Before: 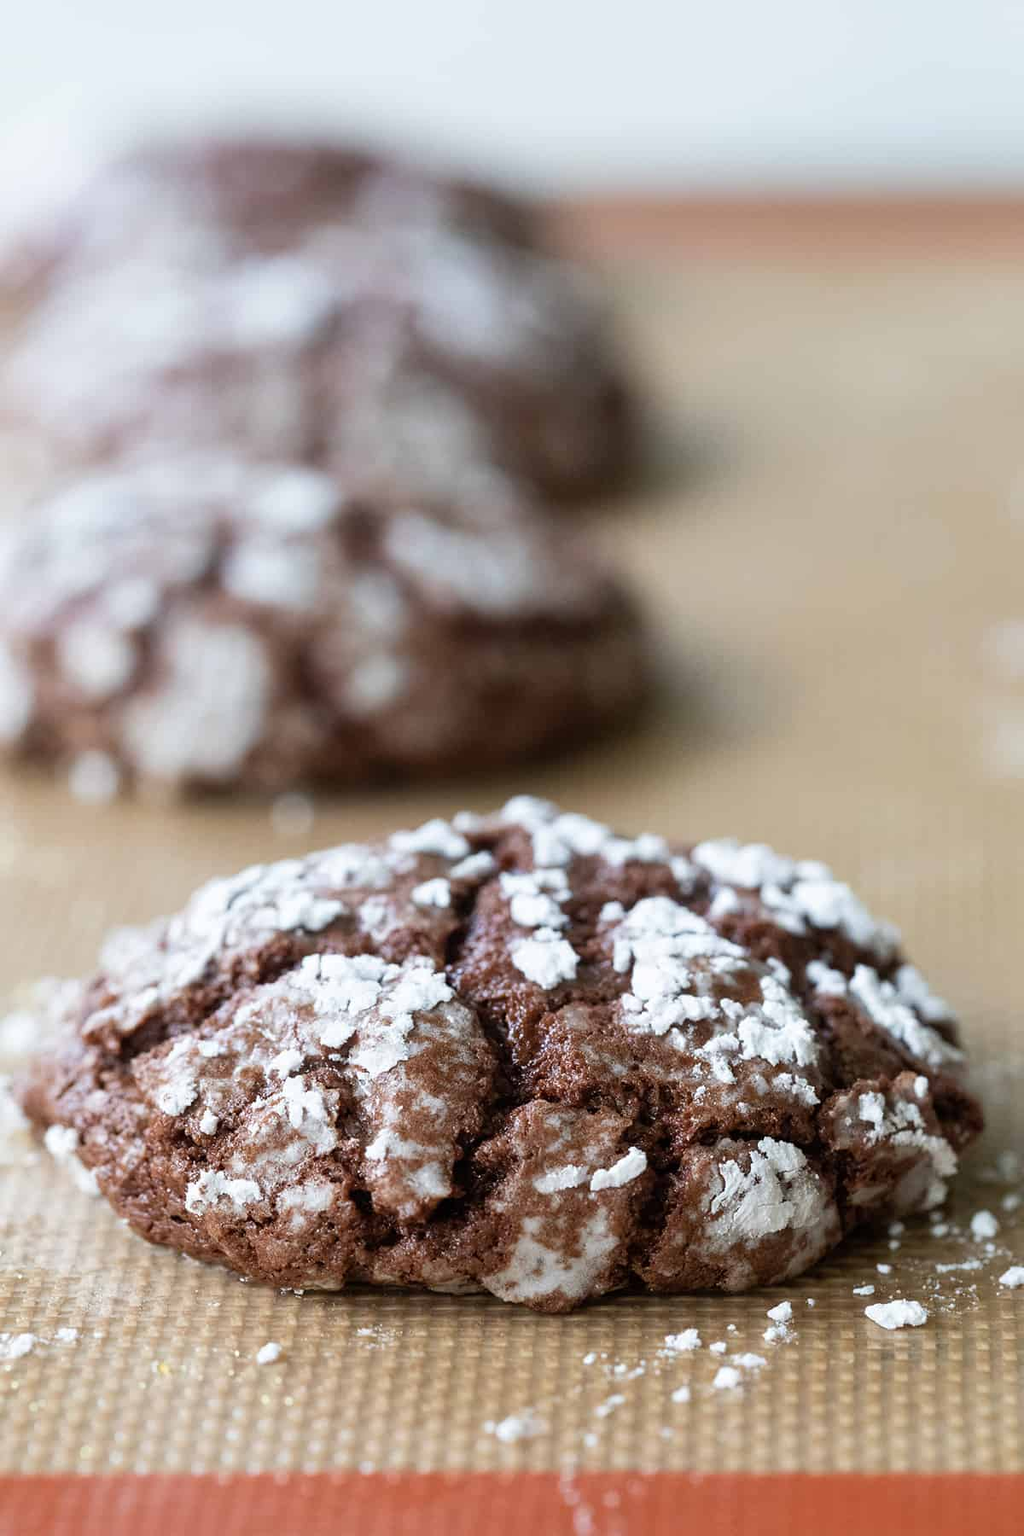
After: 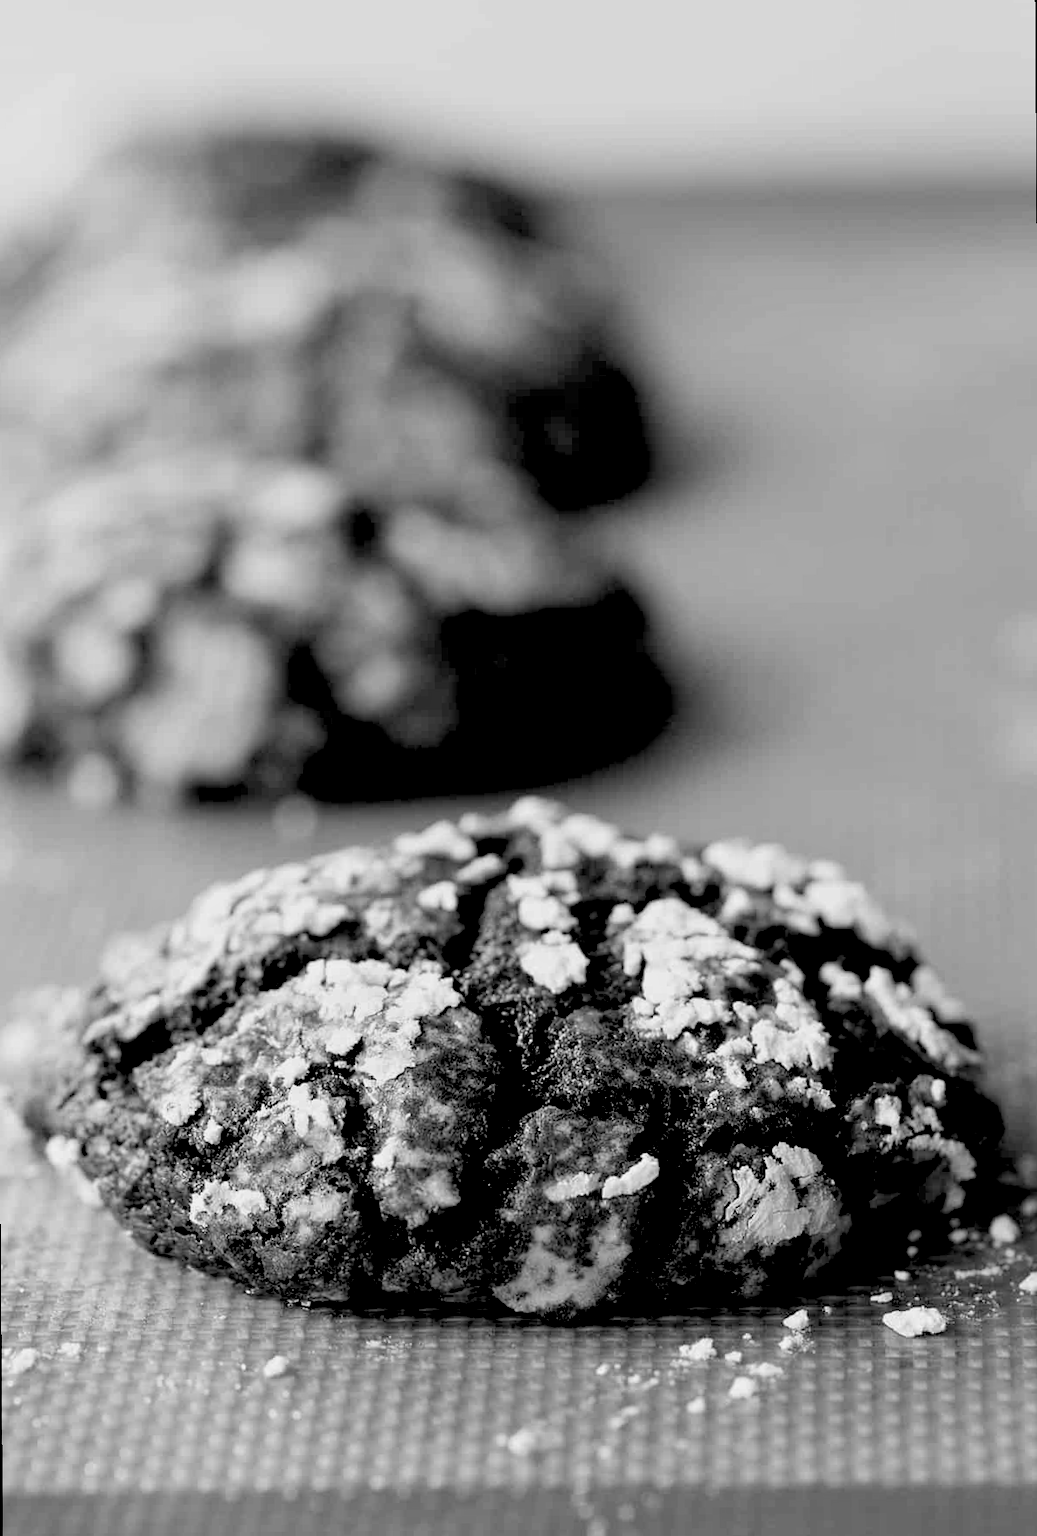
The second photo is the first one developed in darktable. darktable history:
exposure: black level correction 0.056, exposure -0.039 EV, compensate highlight preservation false
monochrome: a 73.58, b 64.21
rotate and perspective: rotation -0.45°, automatic cropping original format, crop left 0.008, crop right 0.992, crop top 0.012, crop bottom 0.988
